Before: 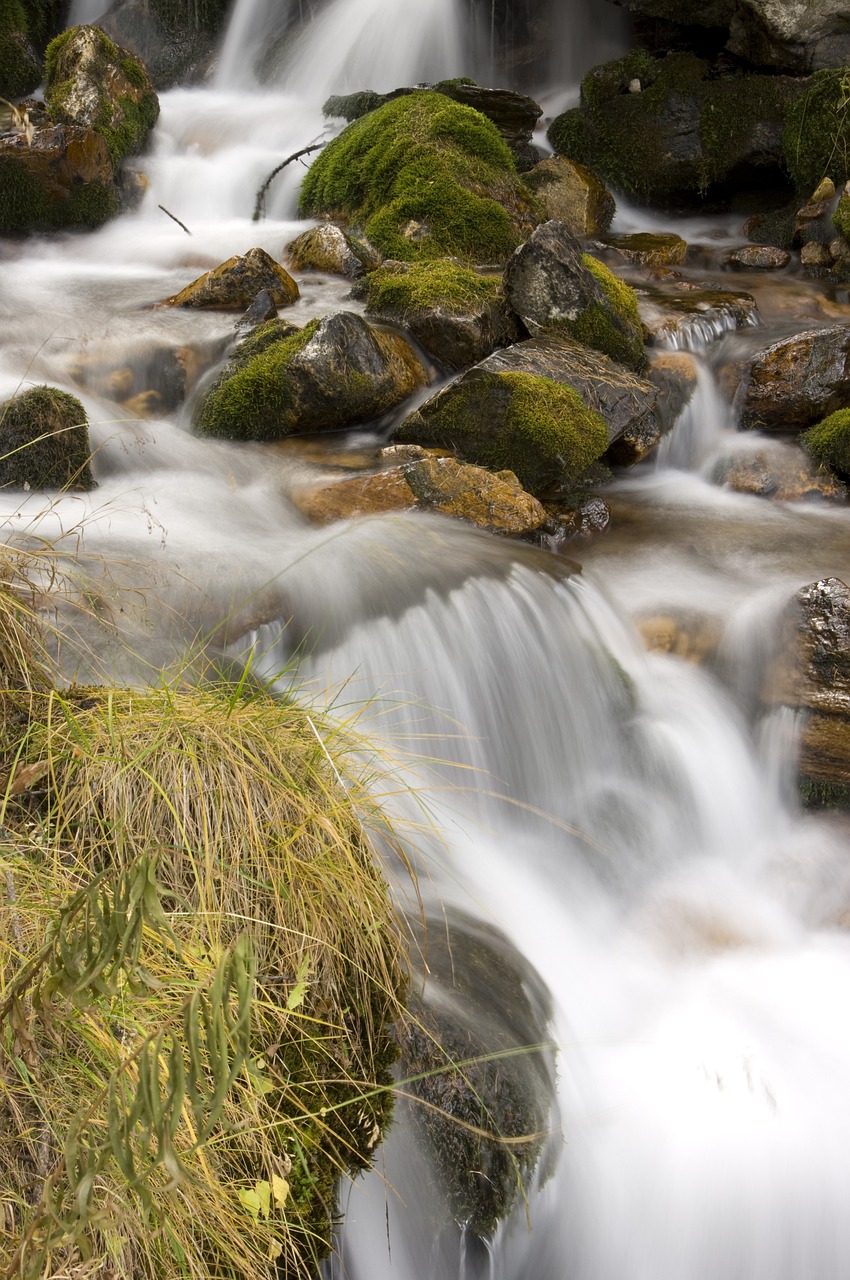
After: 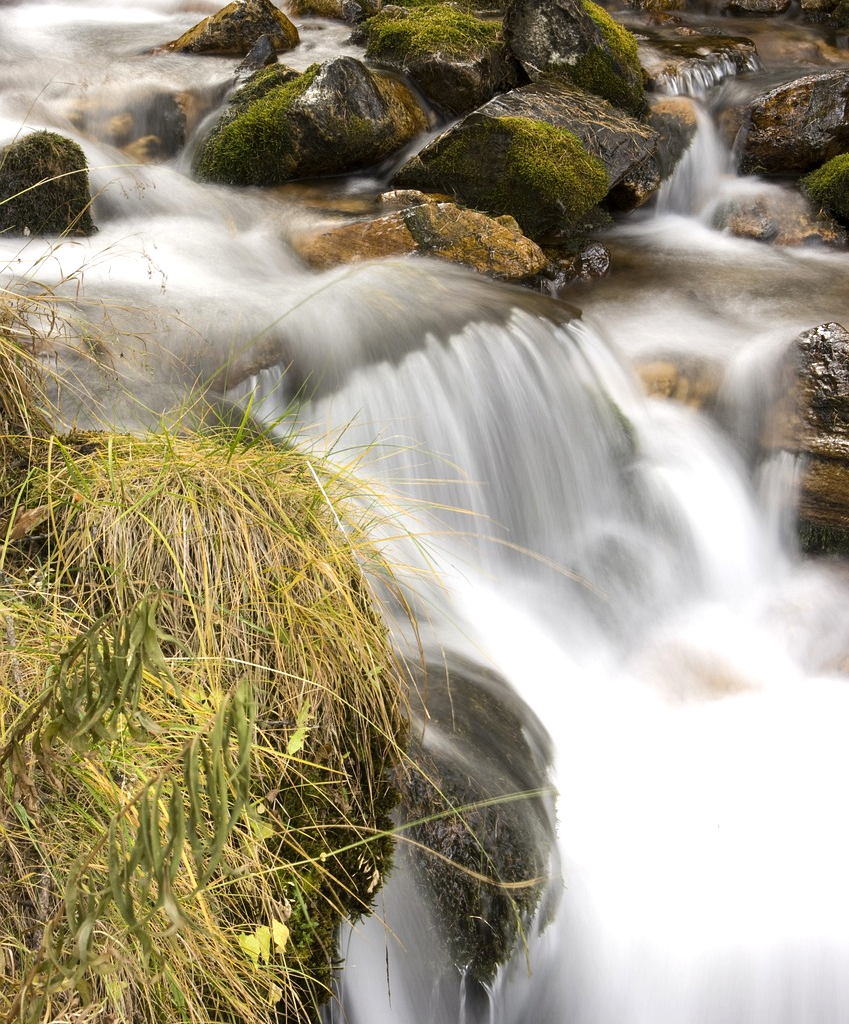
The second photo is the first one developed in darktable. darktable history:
tone equalizer: -8 EV -0.417 EV, -7 EV -0.389 EV, -6 EV -0.333 EV, -5 EV -0.222 EV, -3 EV 0.222 EV, -2 EV 0.333 EV, -1 EV 0.389 EV, +0 EV 0.417 EV, edges refinement/feathering 500, mask exposure compensation -1.57 EV, preserve details no
crop and rotate: top 19.998%
